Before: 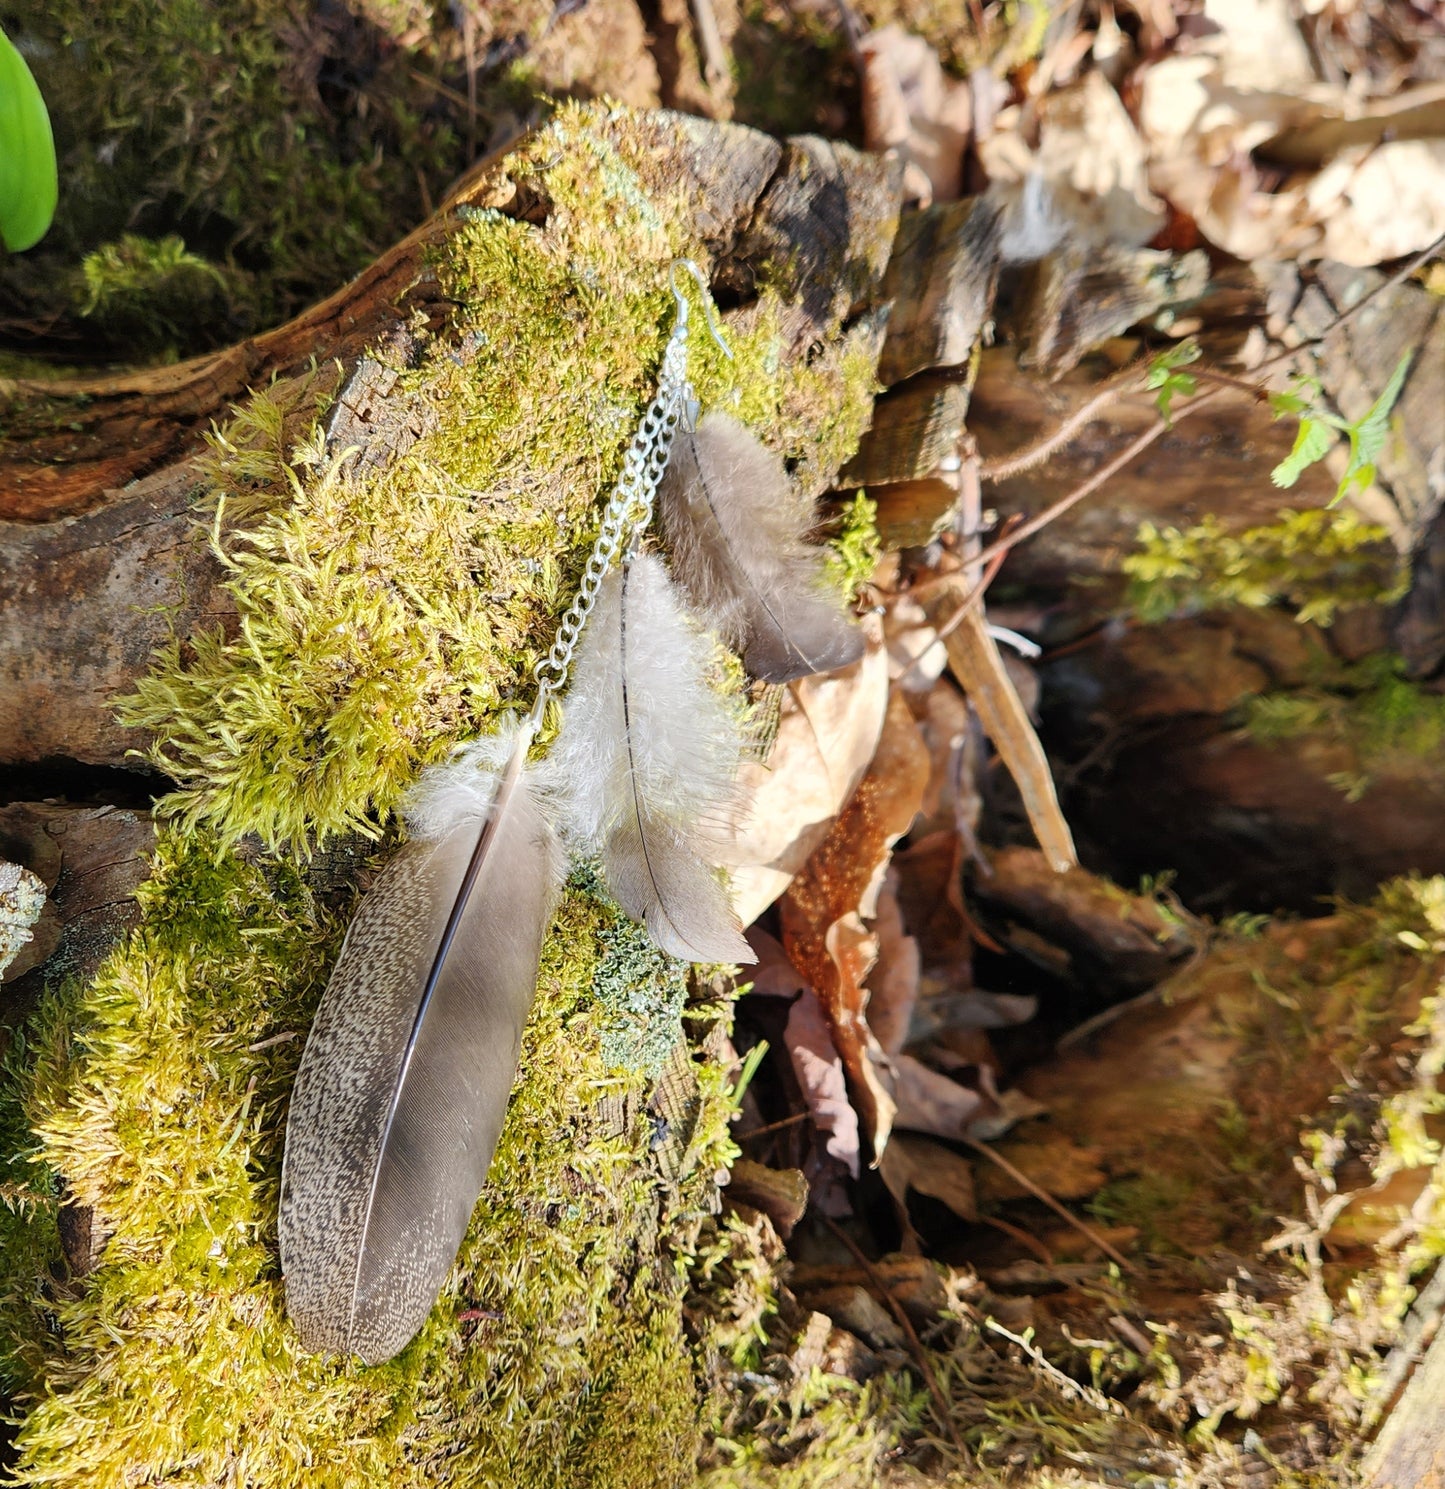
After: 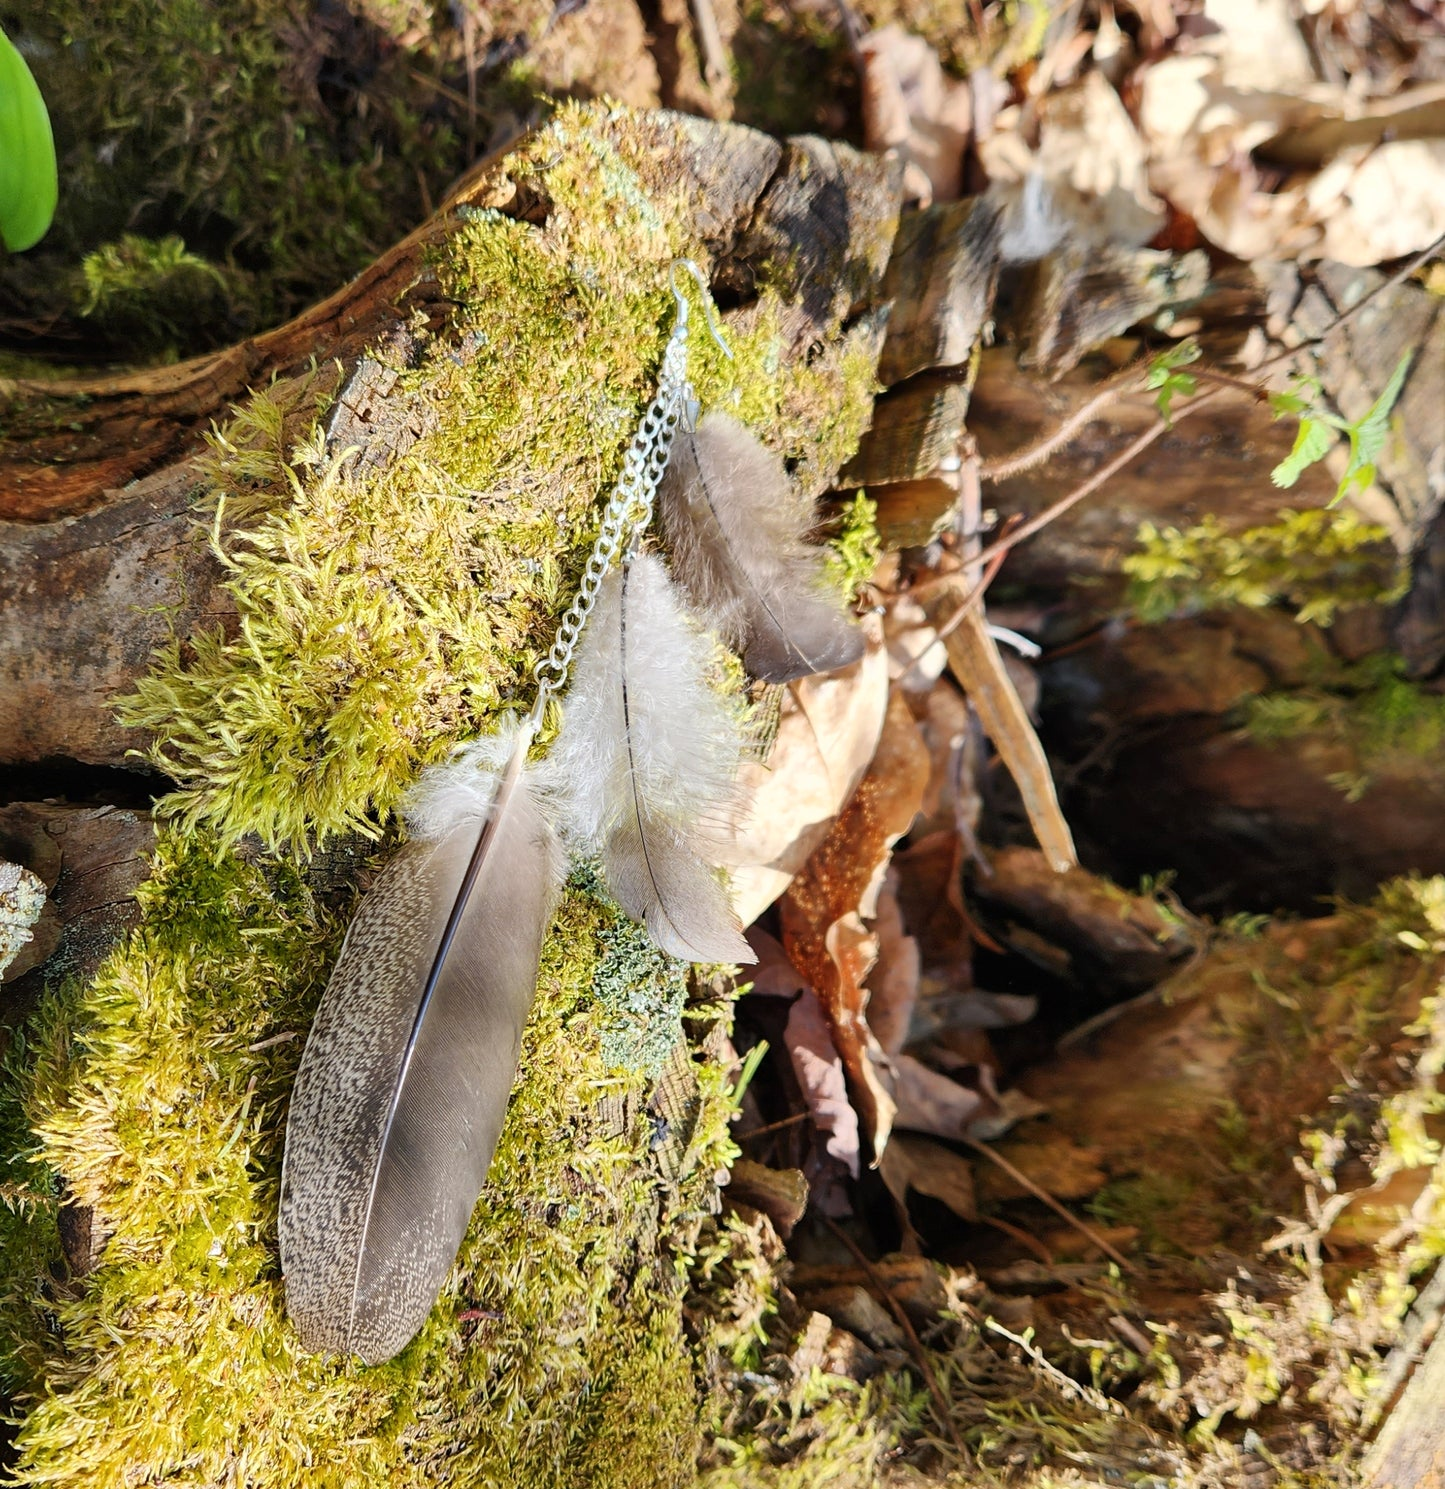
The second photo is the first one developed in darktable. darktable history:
contrast brightness saturation: contrast 0.071
